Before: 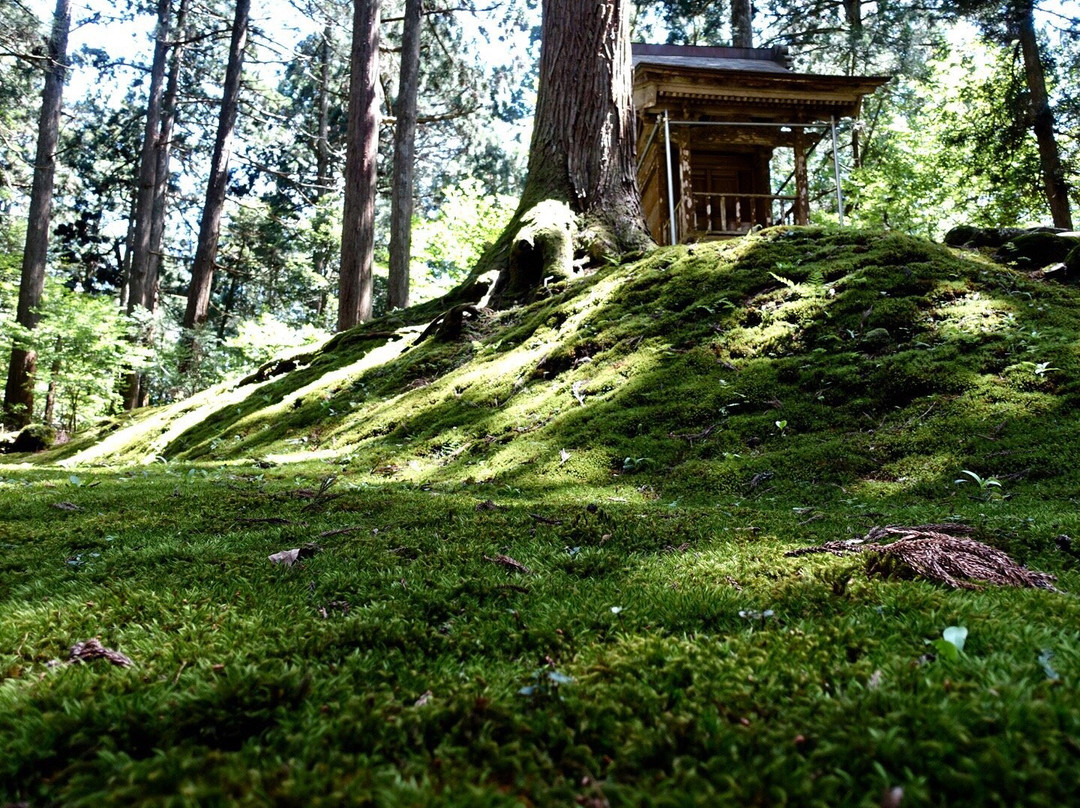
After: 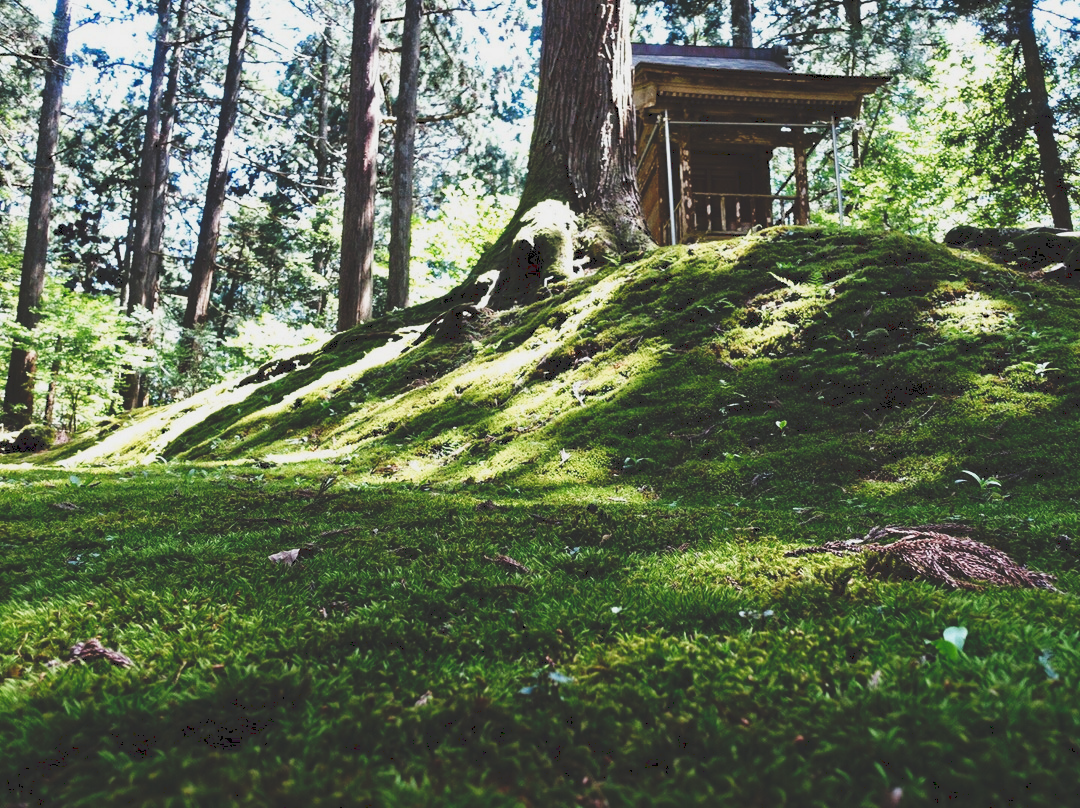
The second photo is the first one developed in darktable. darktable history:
haze removal: compatibility mode true, adaptive false
color balance rgb: perceptual saturation grading › global saturation -0.31%, global vibrance -8%, contrast -13%, saturation formula JzAzBz (2021)
tone curve: curves: ch0 [(0, 0) (0.003, 0.169) (0.011, 0.173) (0.025, 0.177) (0.044, 0.184) (0.069, 0.191) (0.1, 0.199) (0.136, 0.206) (0.177, 0.221) (0.224, 0.248) (0.277, 0.284) (0.335, 0.344) (0.399, 0.413) (0.468, 0.497) (0.543, 0.594) (0.623, 0.691) (0.709, 0.779) (0.801, 0.868) (0.898, 0.931) (1, 1)], preserve colors none
